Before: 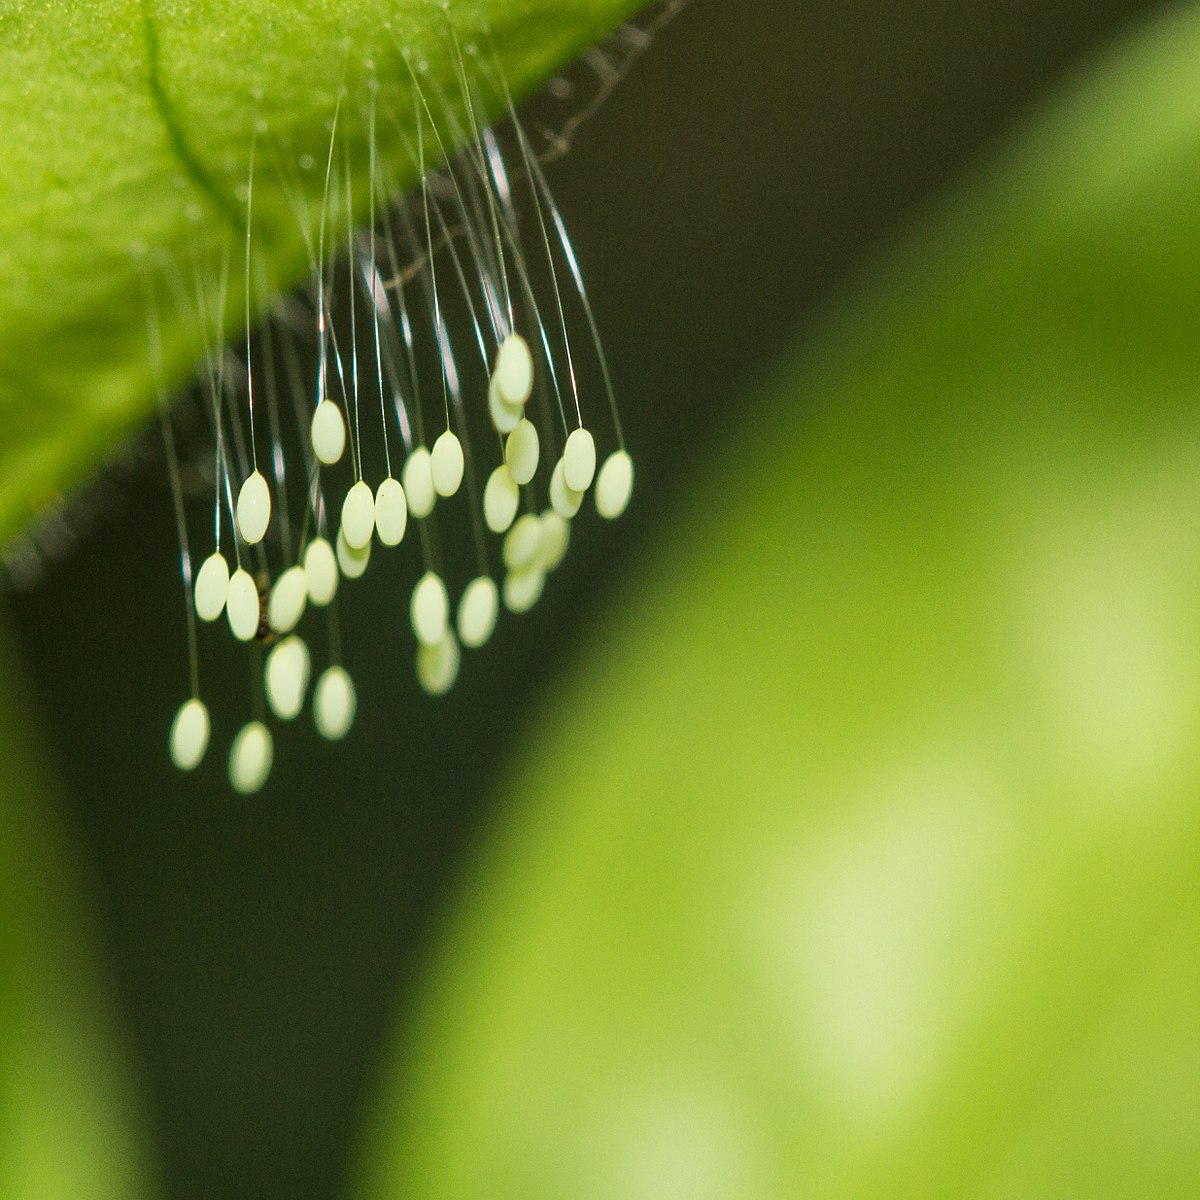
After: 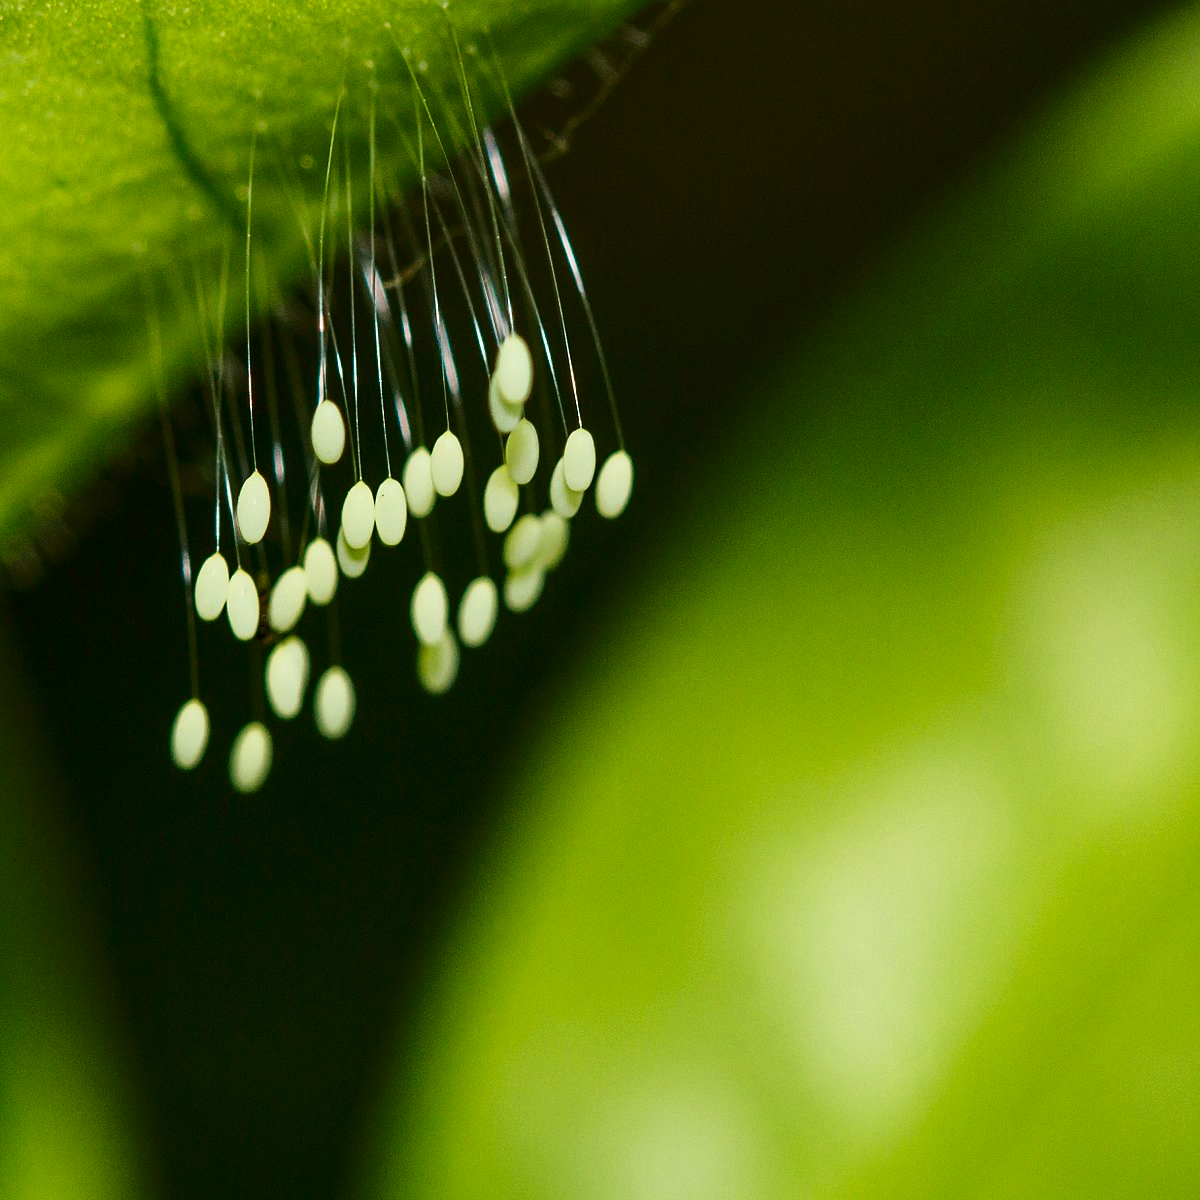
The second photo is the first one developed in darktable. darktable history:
contrast brightness saturation: contrast 0.135, brightness -0.242, saturation 0.144
